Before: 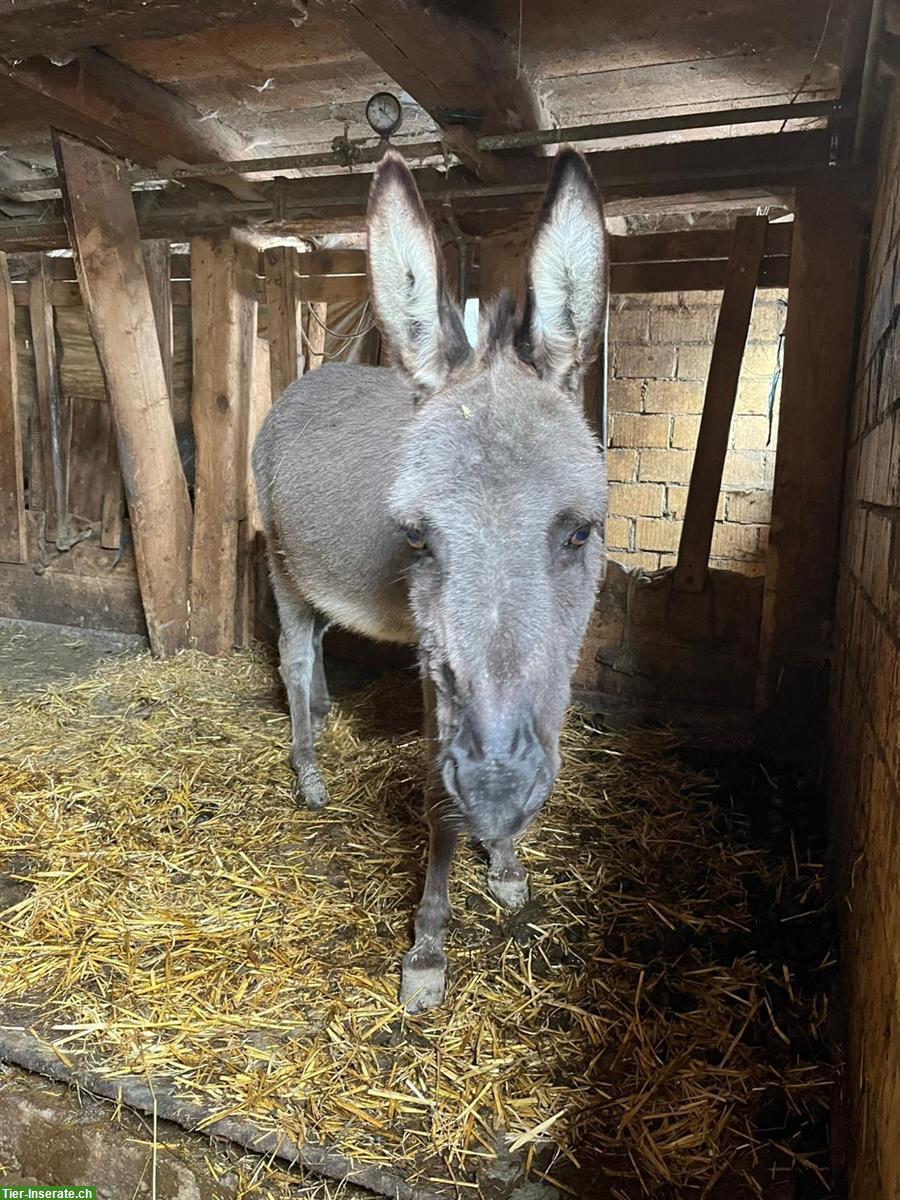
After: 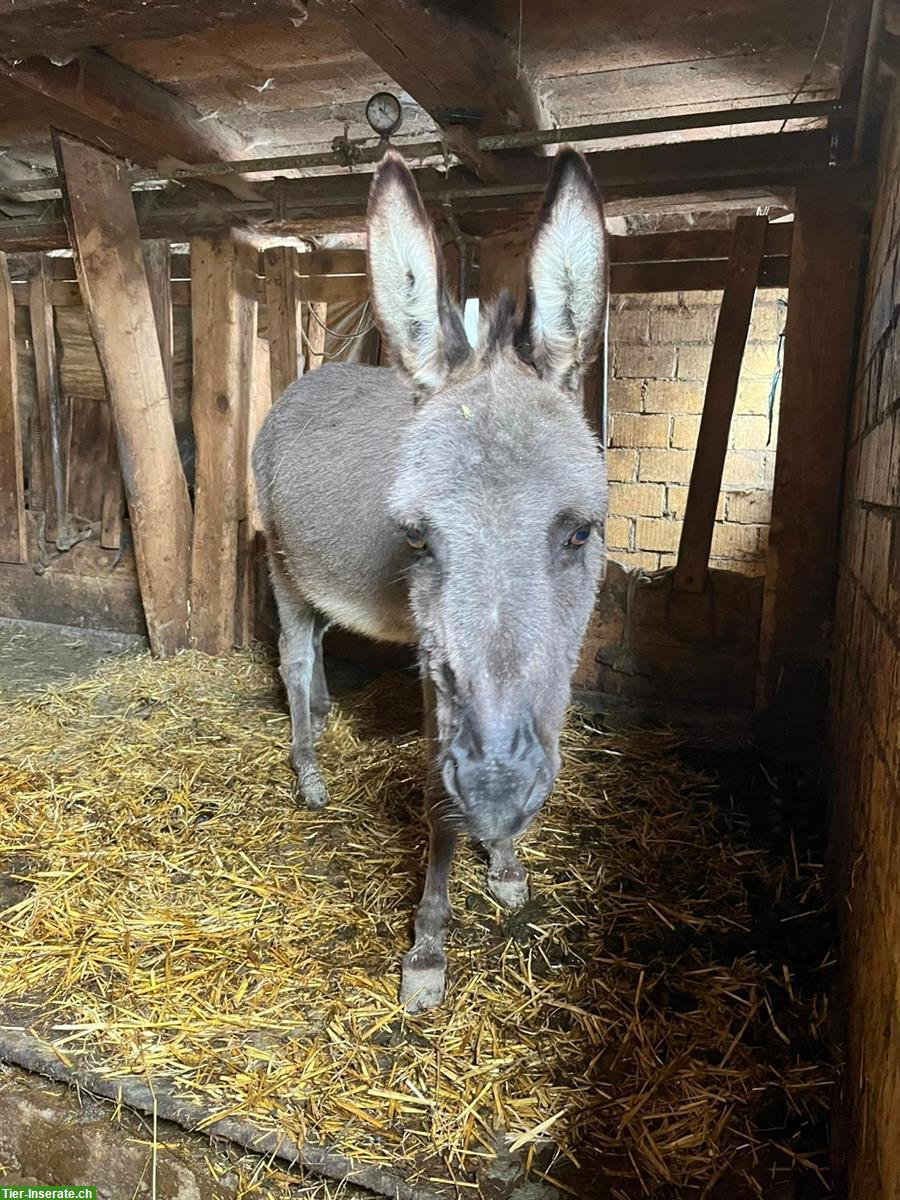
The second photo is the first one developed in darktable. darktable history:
contrast brightness saturation: contrast 0.095, brightness 0.026, saturation 0.095
